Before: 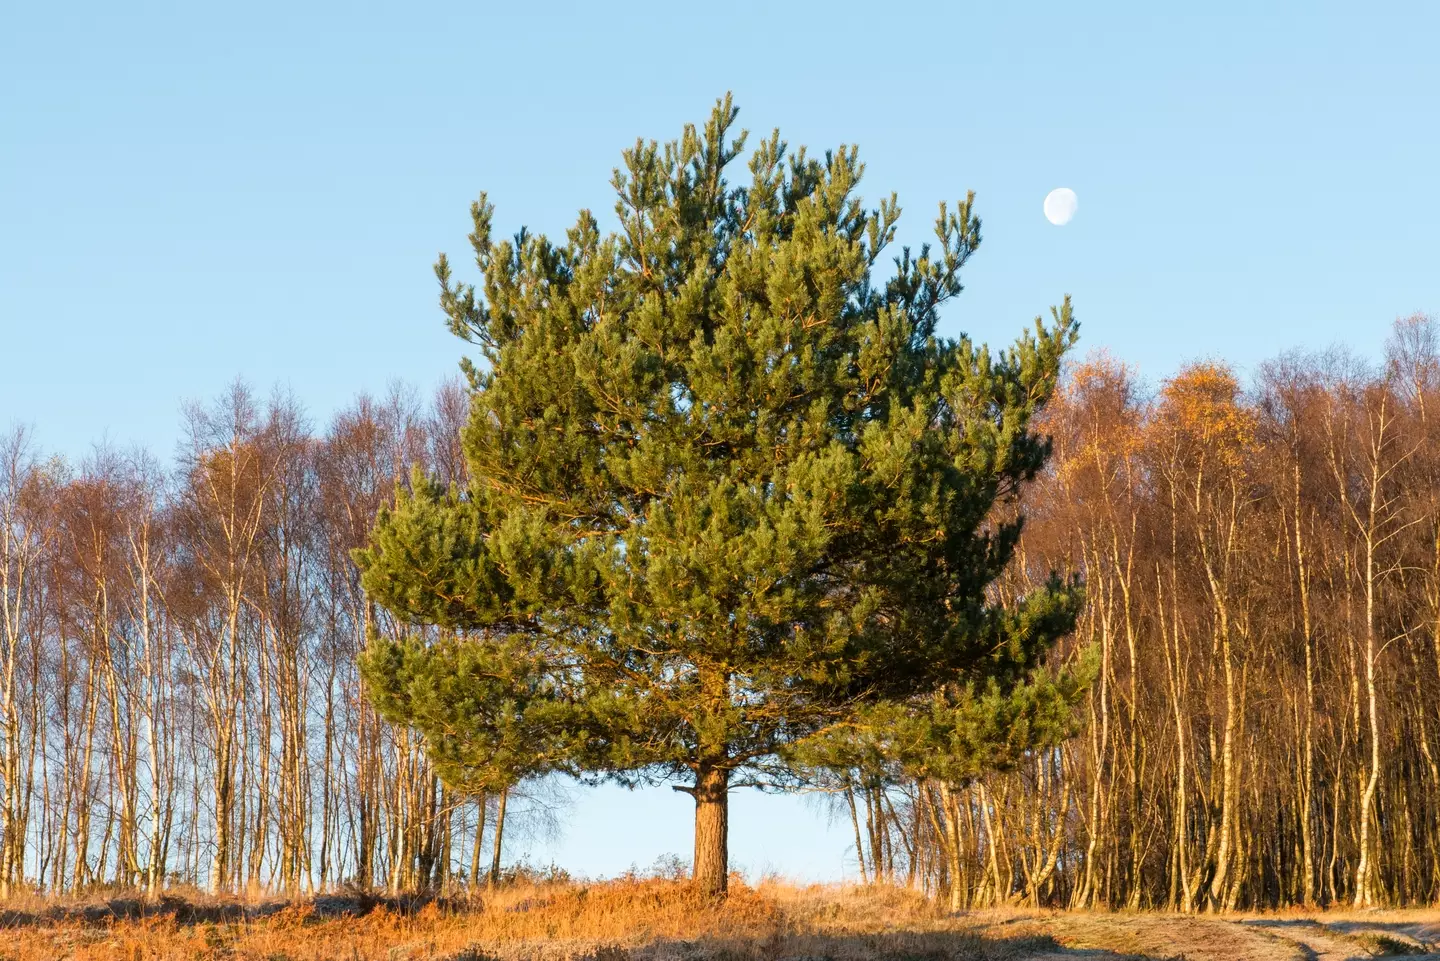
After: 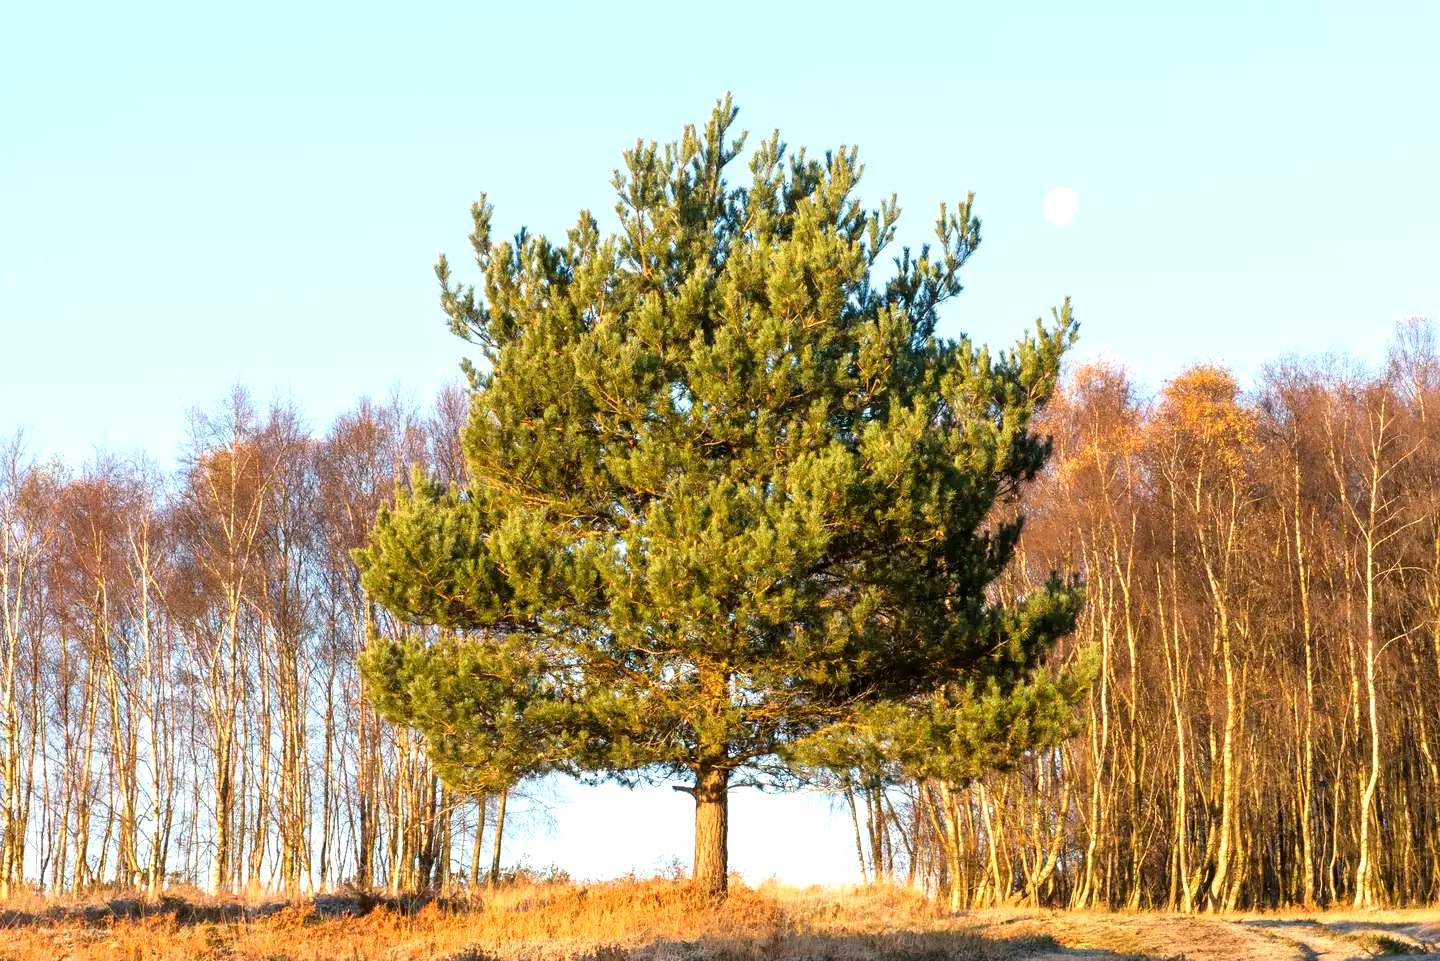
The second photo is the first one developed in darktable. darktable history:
exposure: black level correction 0.001, exposure 0.675 EV, compensate highlight preservation false
